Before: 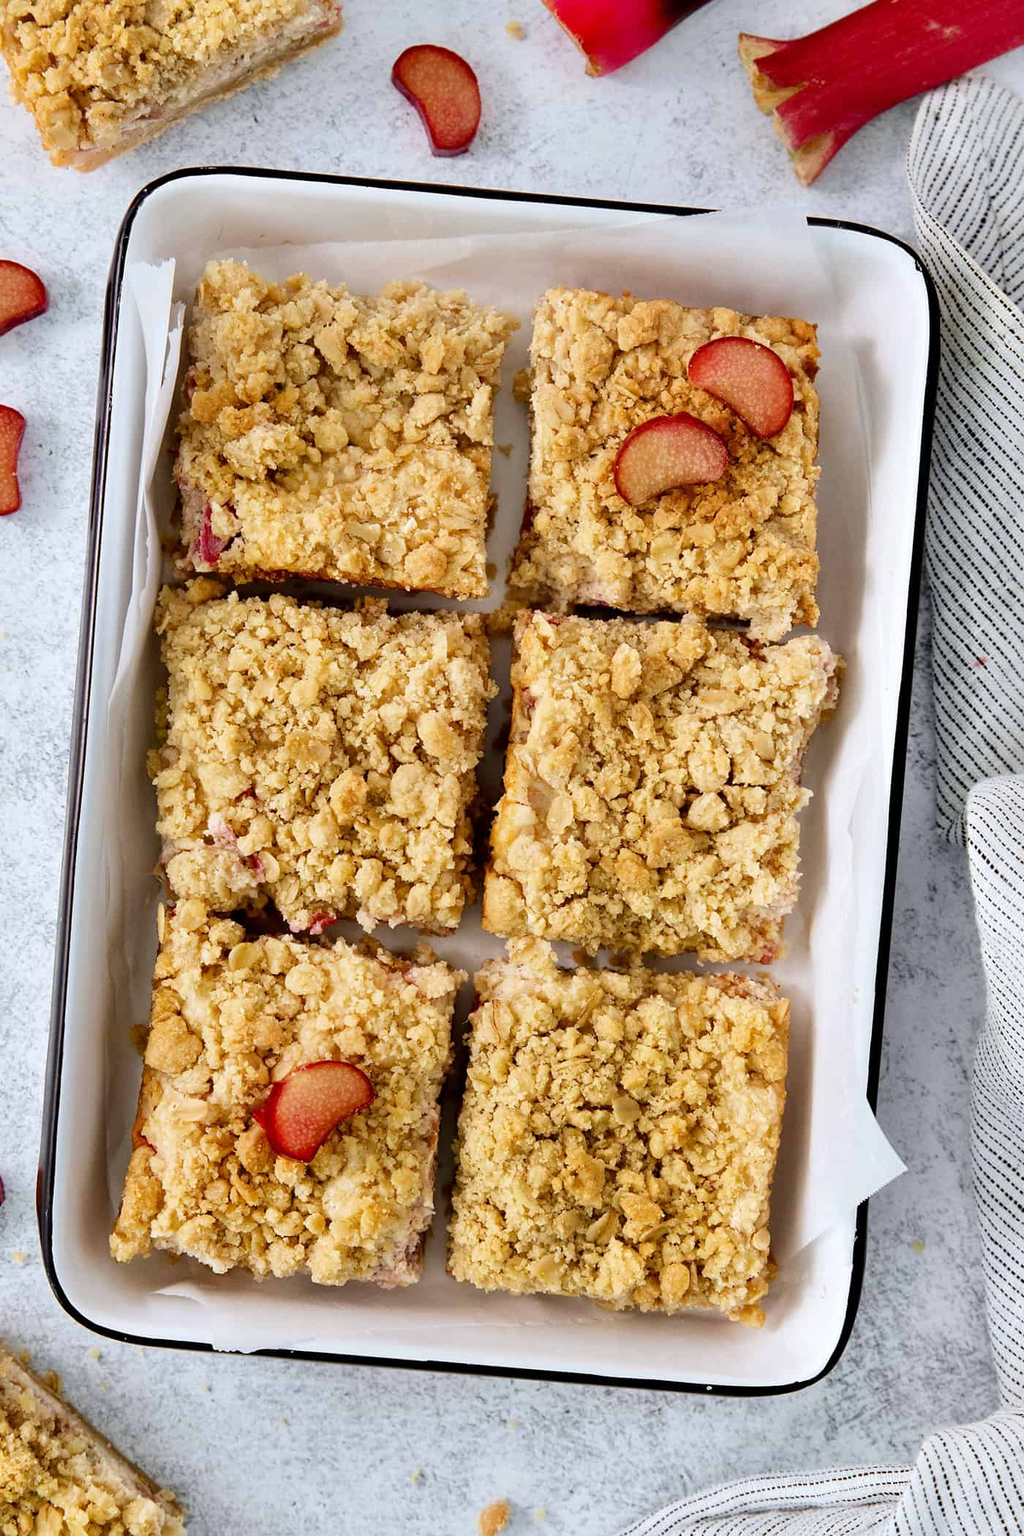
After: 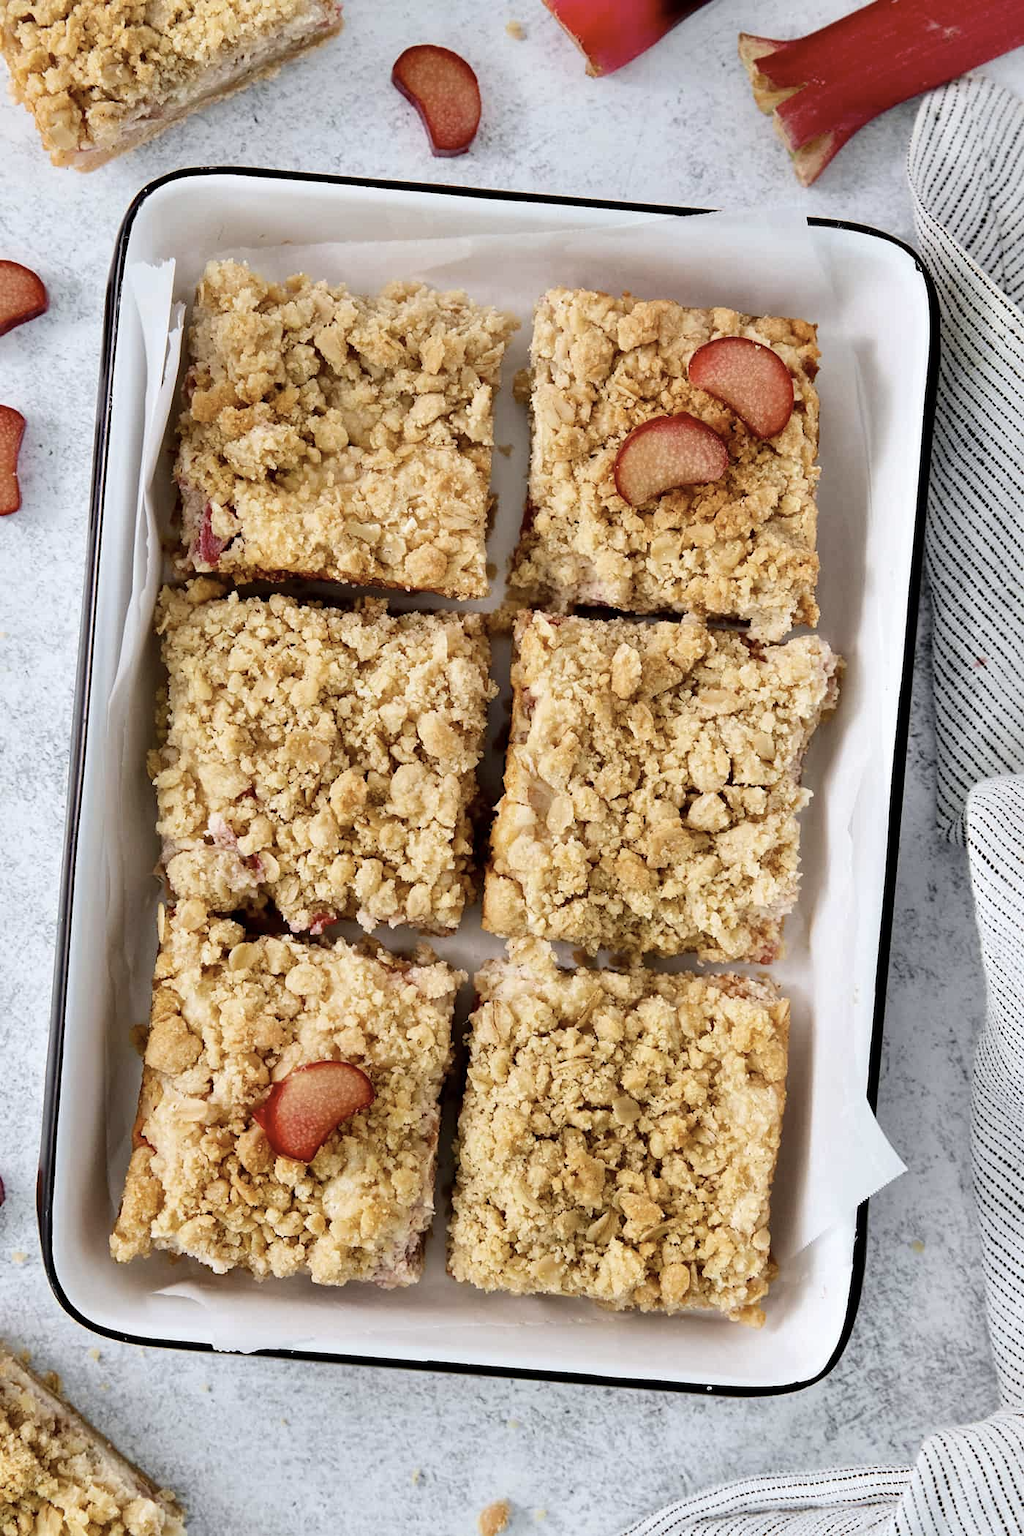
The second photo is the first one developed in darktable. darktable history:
contrast brightness saturation: contrast 0.058, brightness -0.015, saturation -0.245
